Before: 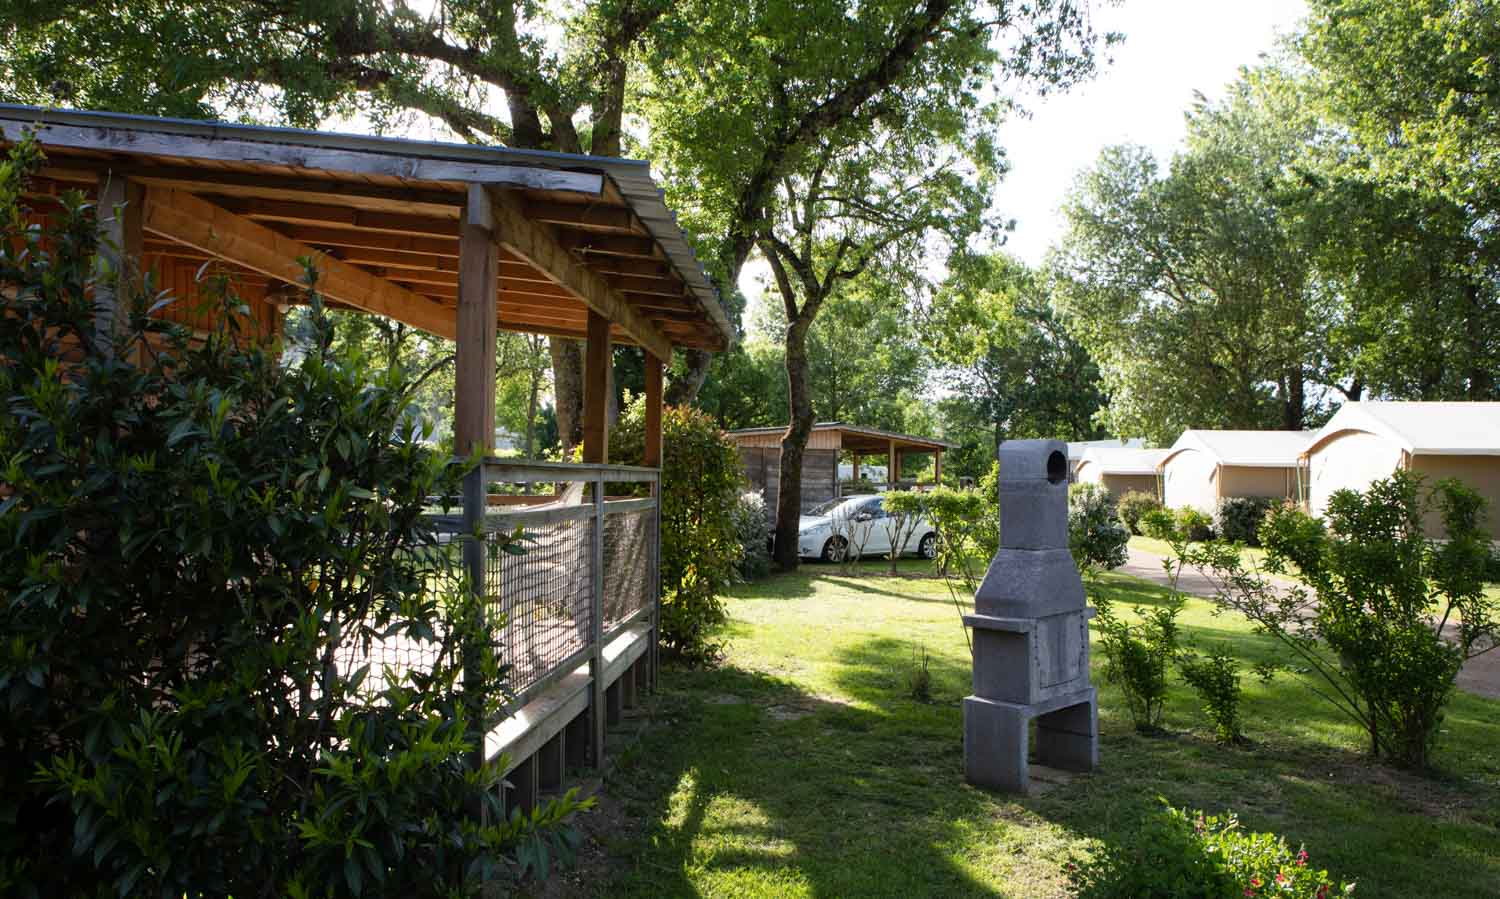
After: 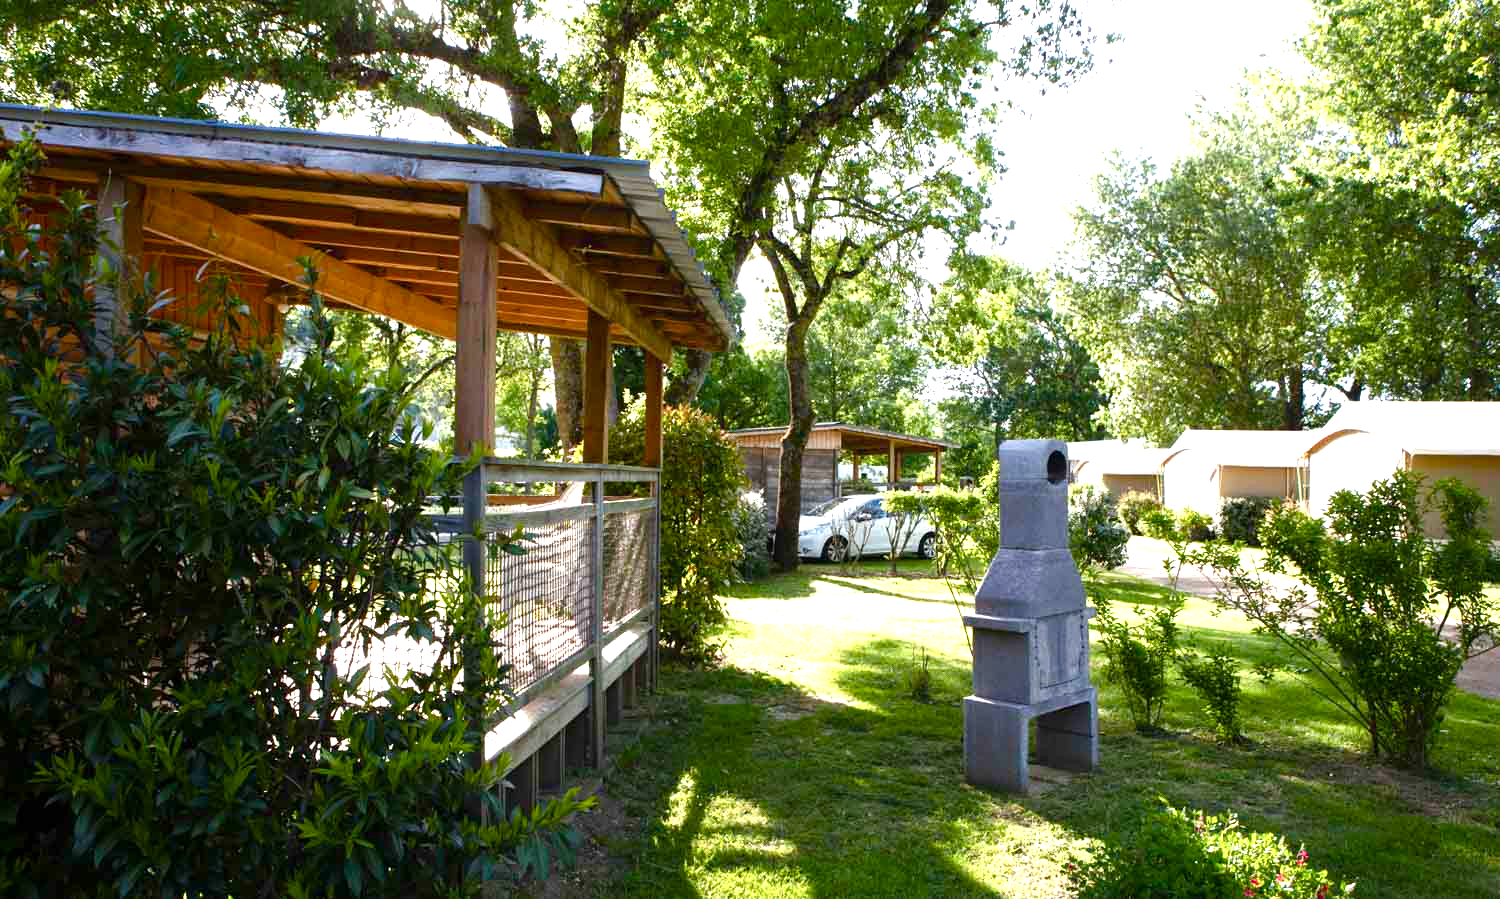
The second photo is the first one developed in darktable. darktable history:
exposure: exposure 0.556 EV, compensate highlight preservation false
color balance rgb: perceptual saturation grading › global saturation 25%, perceptual saturation grading › highlights -50%, perceptual saturation grading › shadows 30%, perceptual brilliance grading › global brilliance 12%, global vibrance 20%
